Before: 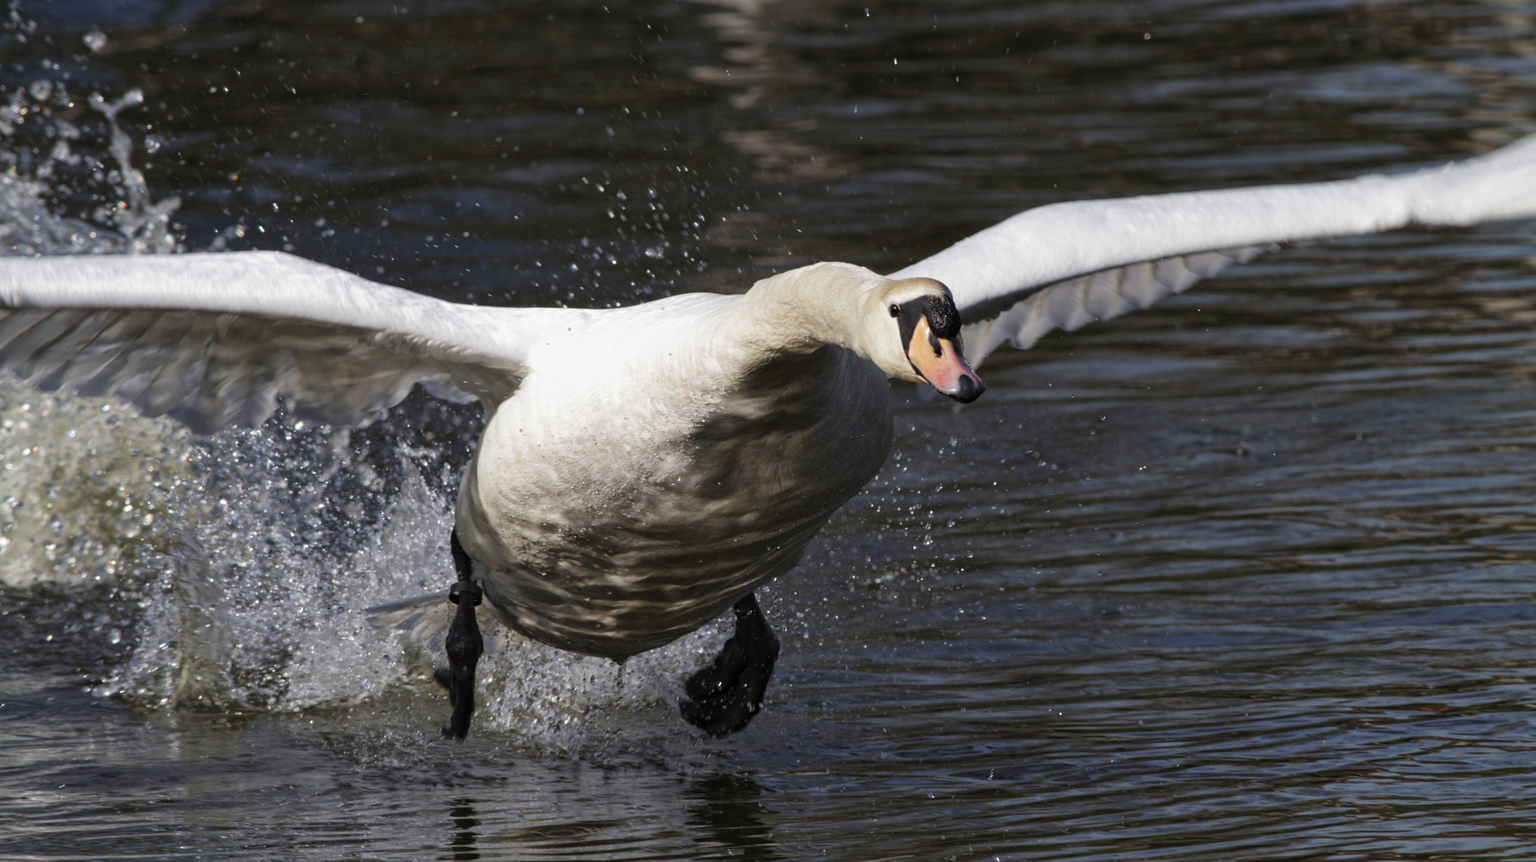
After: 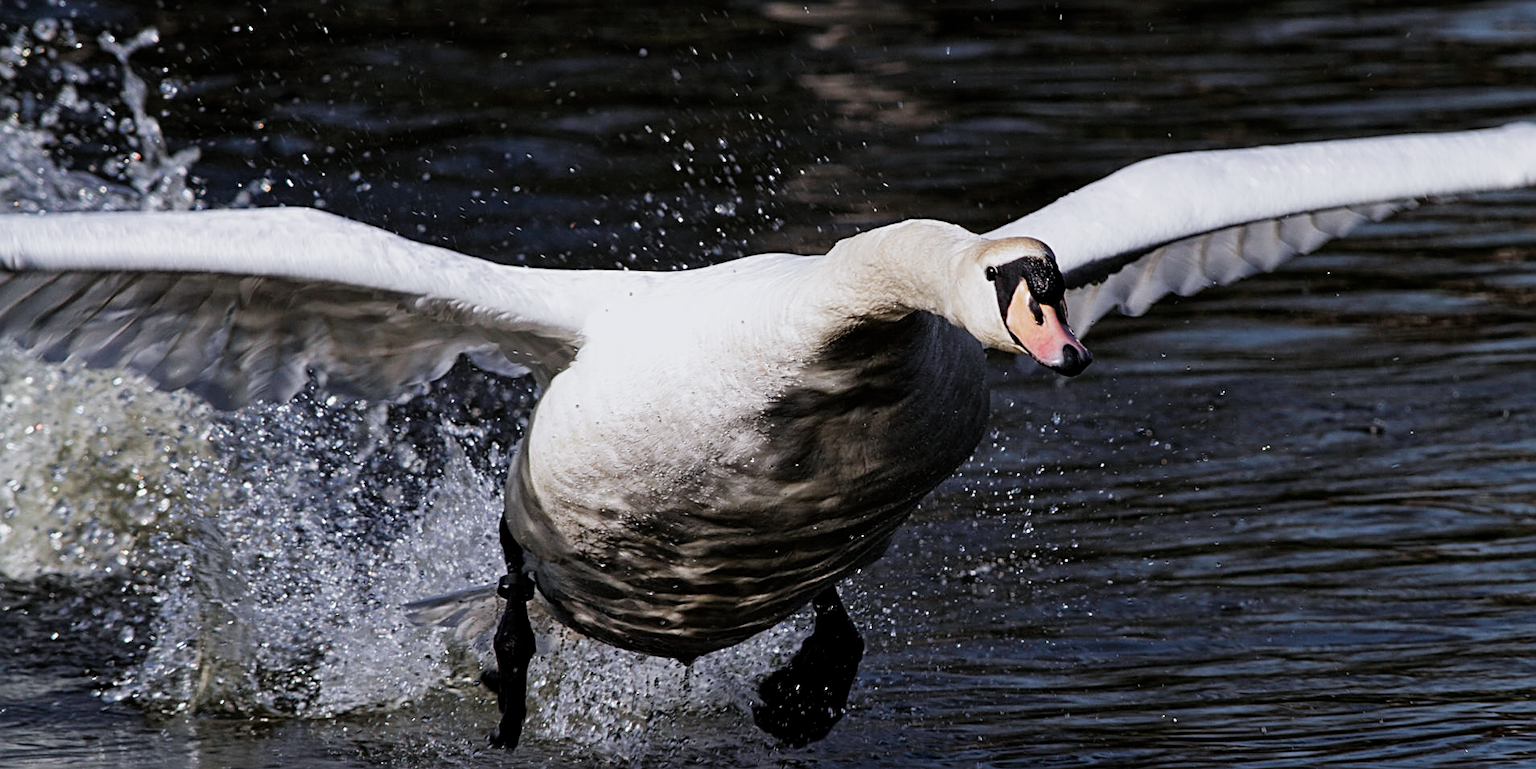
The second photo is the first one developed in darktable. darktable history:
exposure: exposure 0.2 EV, compensate highlight preservation false
filmic rgb: middle gray luminance 21.73%, black relative exposure -14 EV, white relative exposure 2.96 EV, threshold 6 EV, target black luminance 0%, hardness 8.81, latitude 59.69%, contrast 1.208, highlights saturation mix 5%, shadows ↔ highlights balance 41.6%, add noise in highlights 0, color science v3 (2019), use custom middle-gray values true, iterations of high-quality reconstruction 0, contrast in highlights soft, enable highlight reconstruction true
sharpen: radius 2.543, amount 0.636
color calibration: illuminant as shot in camera, x 0.358, y 0.373, temperature 4628.91 K
local contrast: mode bilateral grid, contrast 20, coarseness 50, detail 102%, midtone range 0.2
crop: top 7.49%, right 9.717%, bottom 11.943%
